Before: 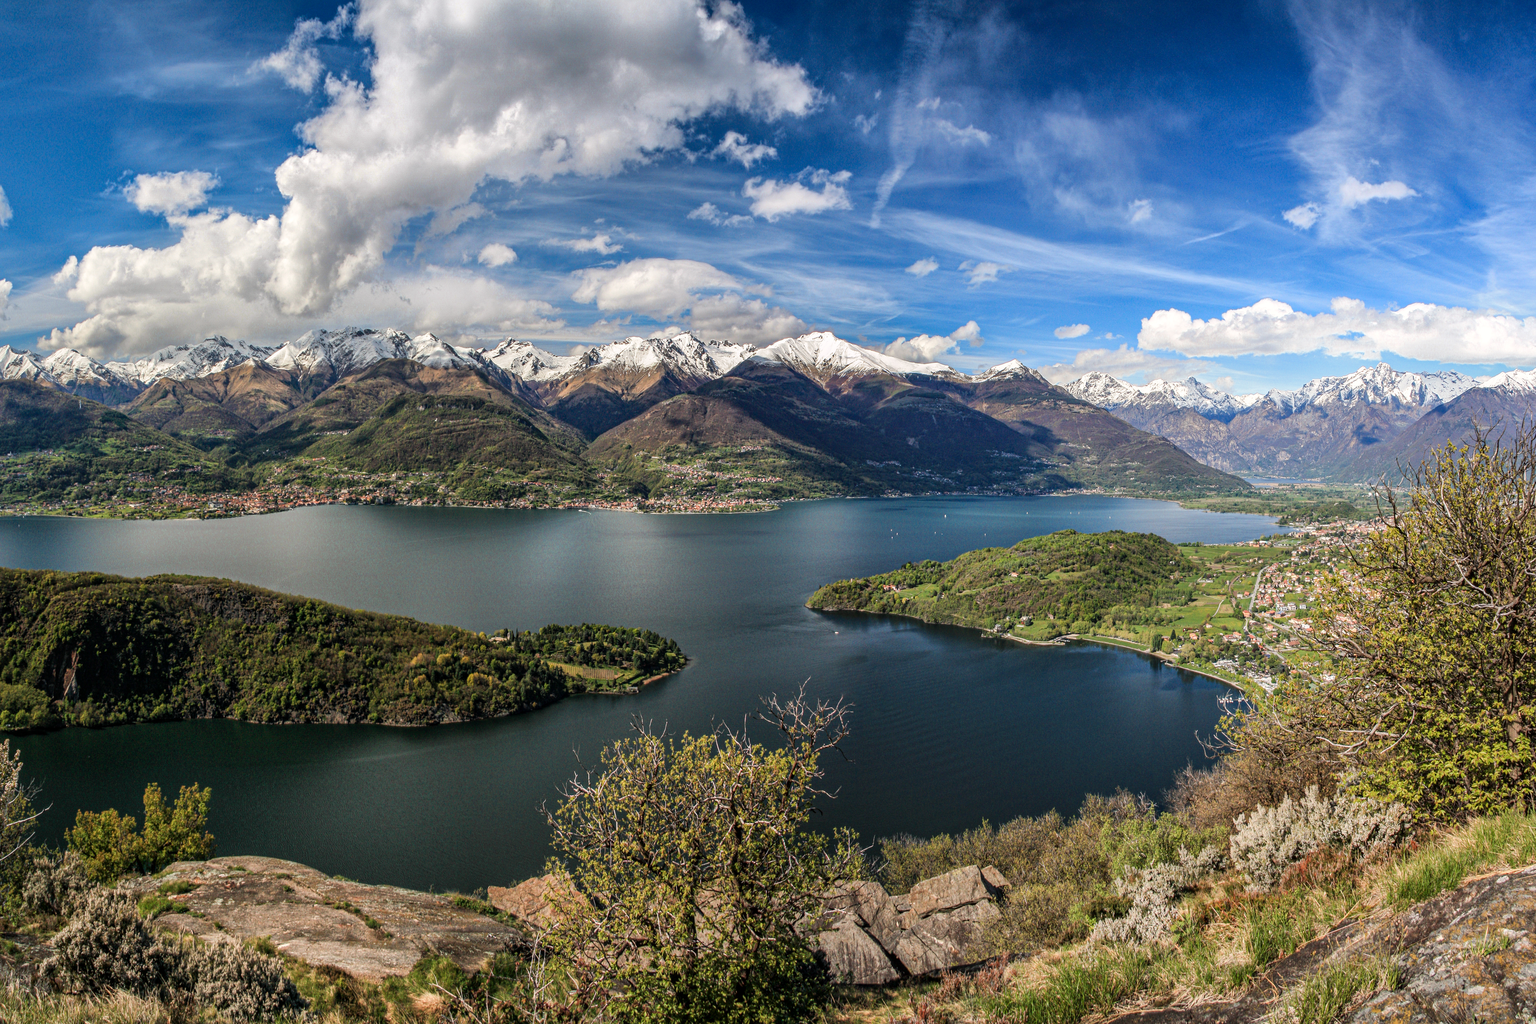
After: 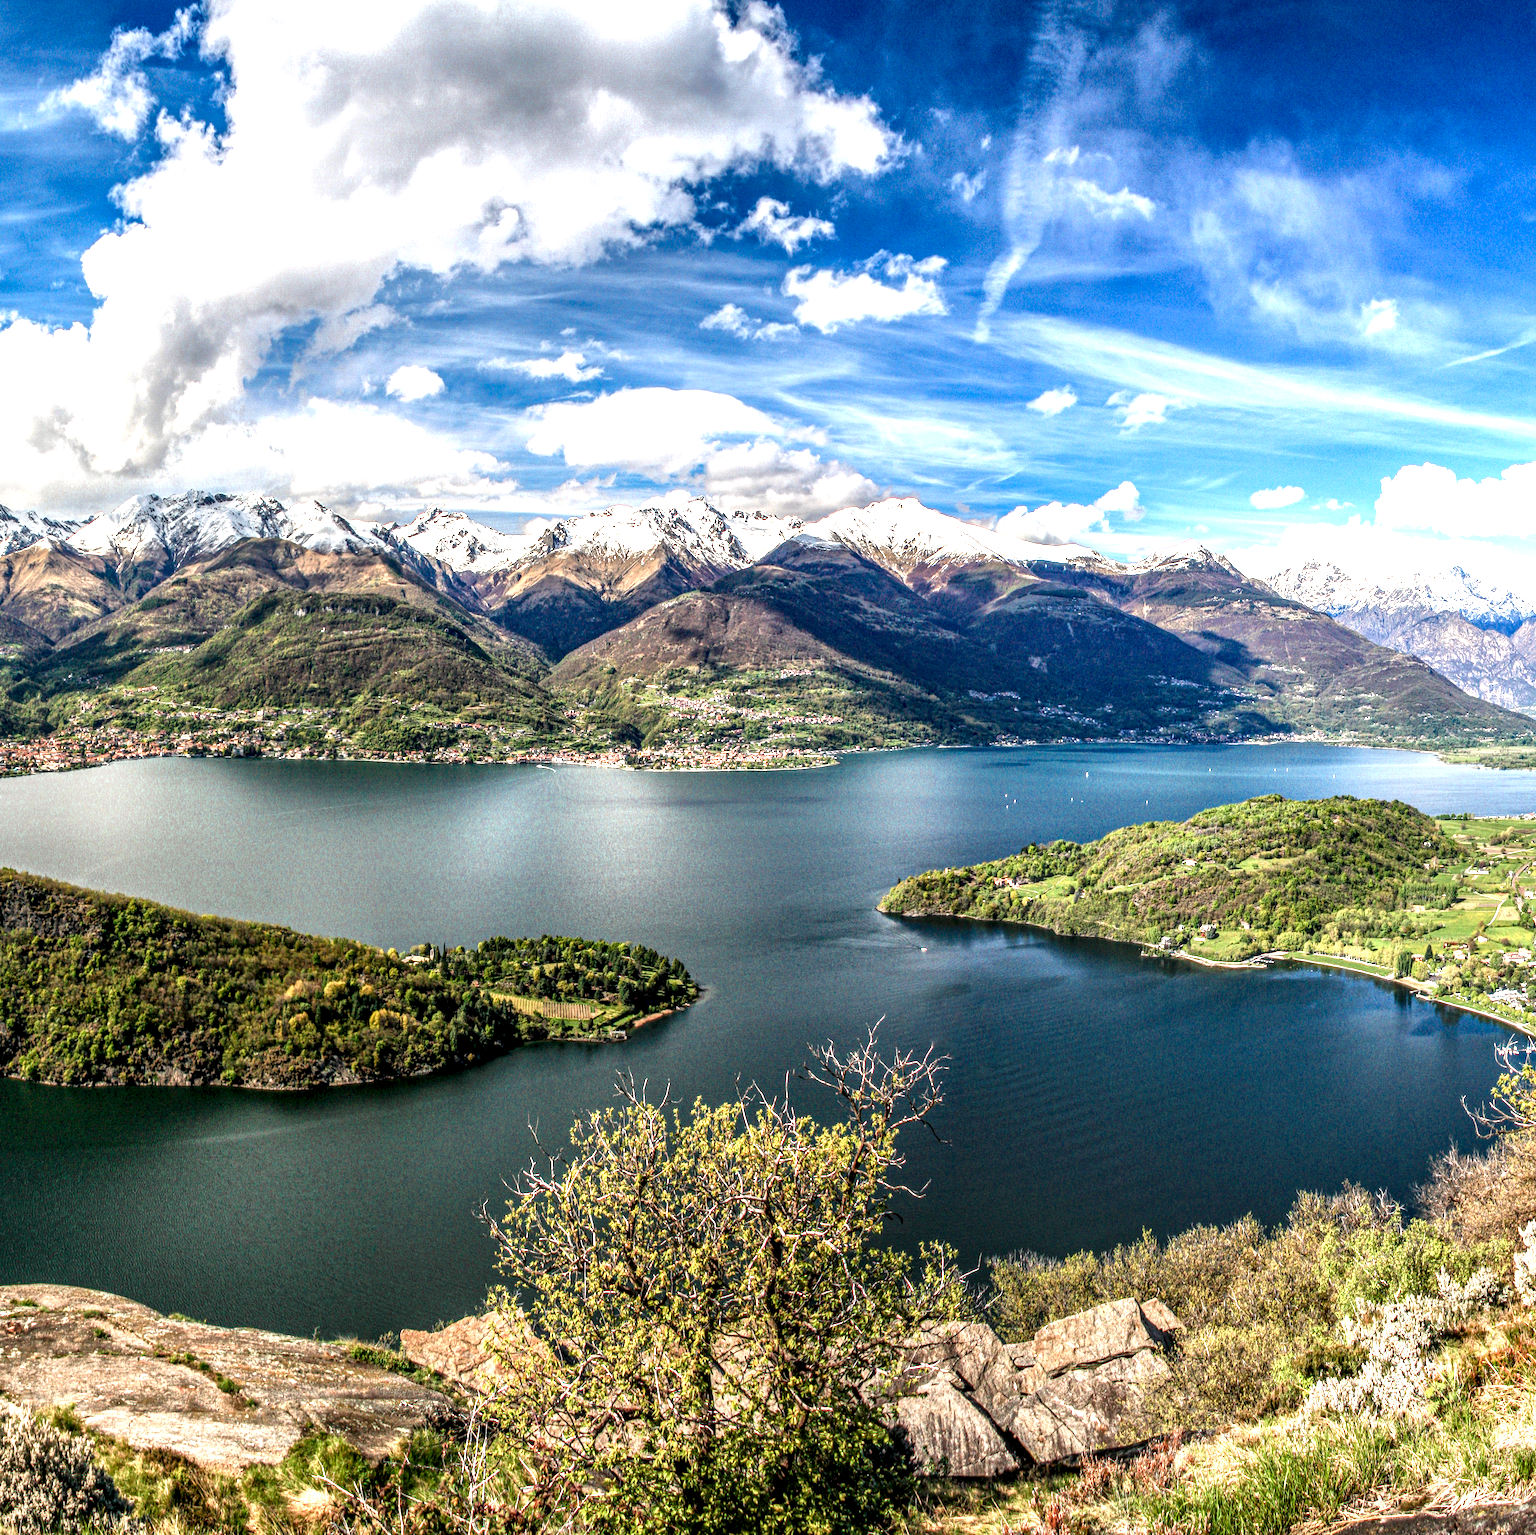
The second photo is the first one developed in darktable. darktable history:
local contrast: detail 150%
crop and rotate: left 14.385%, right 18.948%
color balance rgb: perceptual saturation grading › global saturation 20%, perceptual saturation grading › highlights -25%, perceptual saturation grading › shadows 25%
exposure: exposure 1 EV, compensate highlight preservation false
